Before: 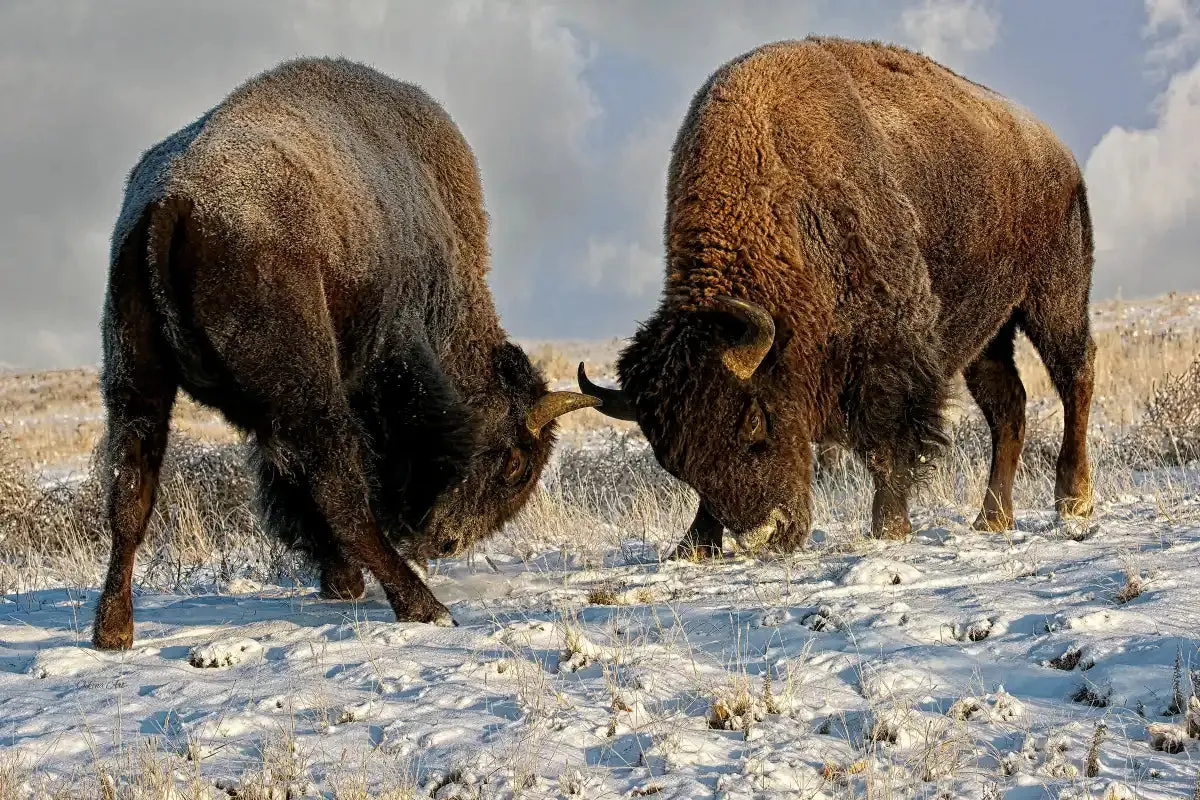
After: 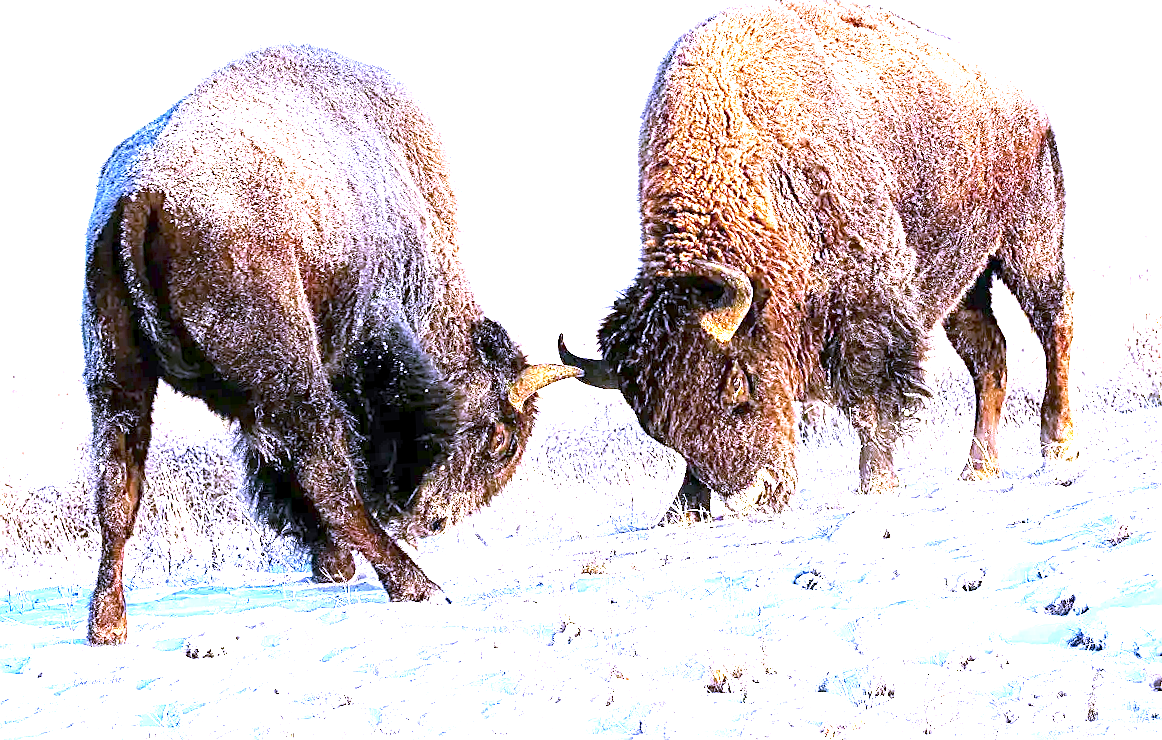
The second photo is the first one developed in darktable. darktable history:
white balance: red 0.98, blue 1.61
exposure: exposure 3 EV, compensate highlight preservation false
rotate and perspective: rotation -3°, crop left 0.031, crop right 0.968, crop top 0.07, crop bottom 0.93
sharpen: on, module defaults
